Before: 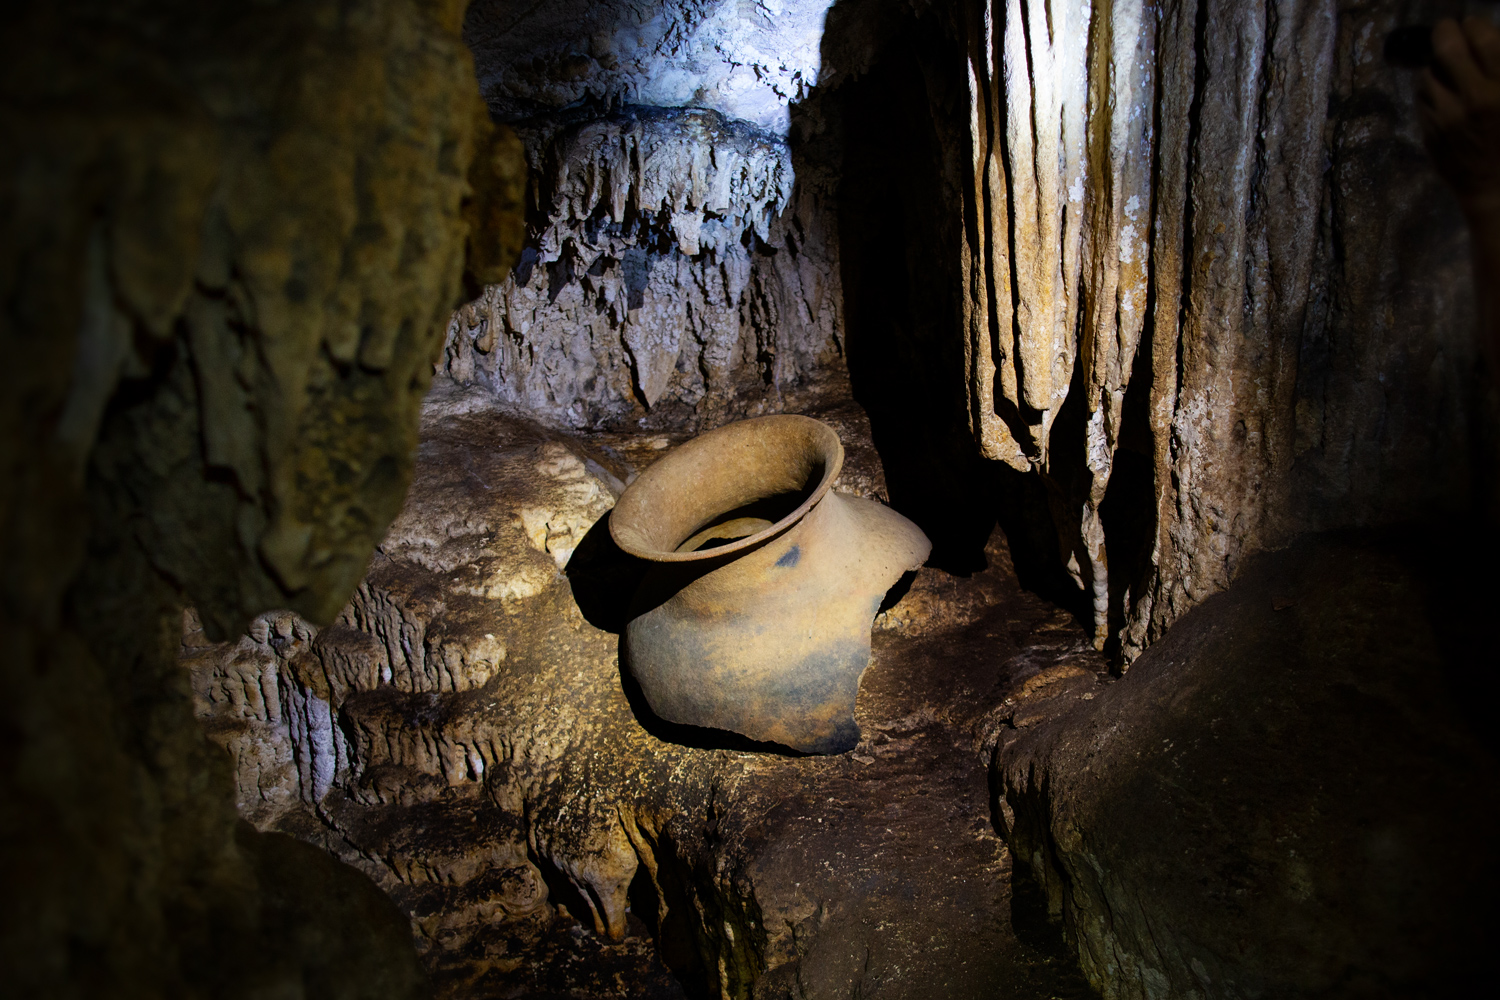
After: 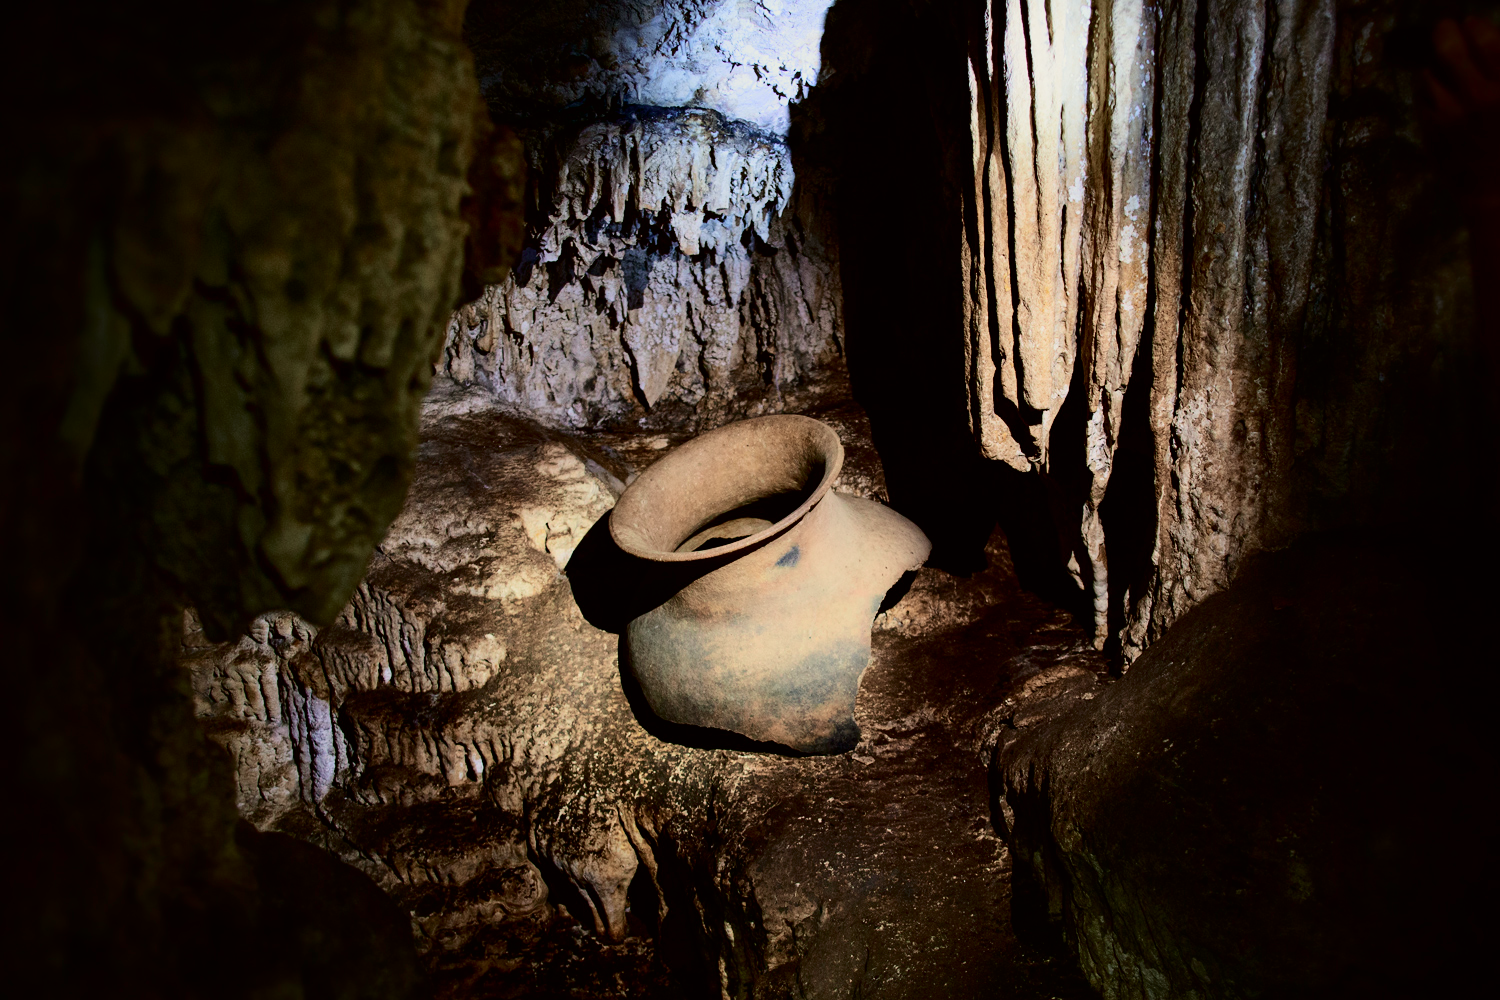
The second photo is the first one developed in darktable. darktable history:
tone curve: curves: ch0 [(0, 0) (0.049, 0.01) (0.154, 0.081) (0.491, 0.56) (0.739, 0.794) (0.992, 0.937)]; ch1 [(0, 0) (0.172, 0.123) (0.317, 0.272) (0.401, 0.422) (0.499, 0.497) (0.531, 0.54) (0.615, 0.603) (0.741, 0.783) (1, 1)]; ch2 [(0, 0) (0.411, 0.424) (0.462, 0.483) (0.544, 0.56) (0.686, 0.638) (1, 1)], color space Lab, independent channels, preserve colors none
